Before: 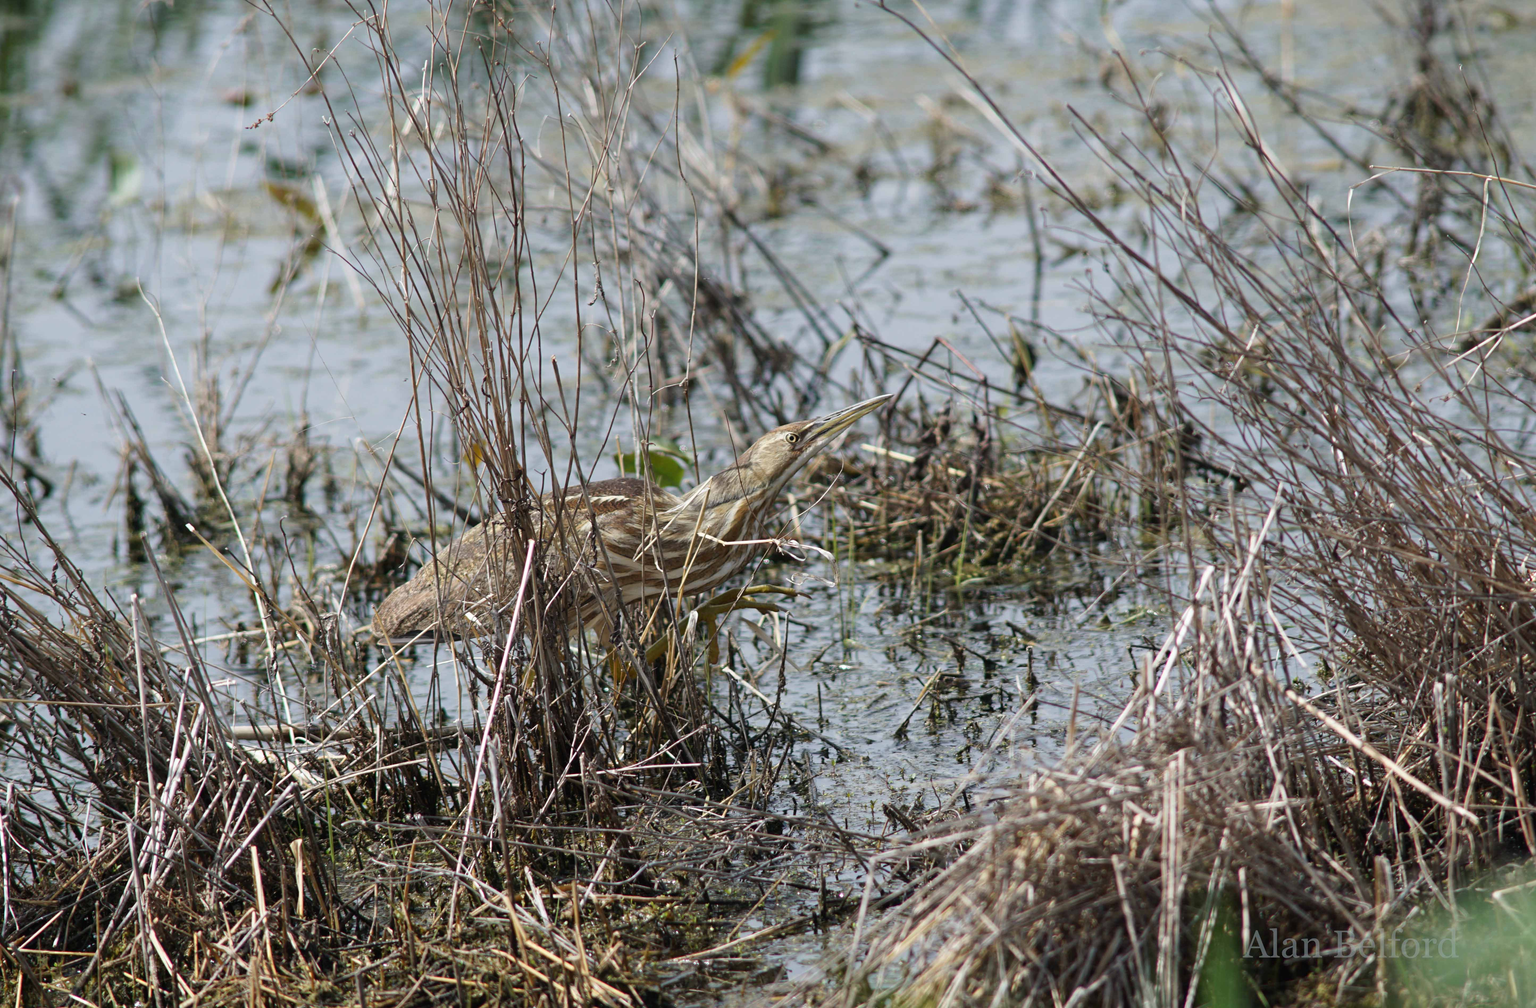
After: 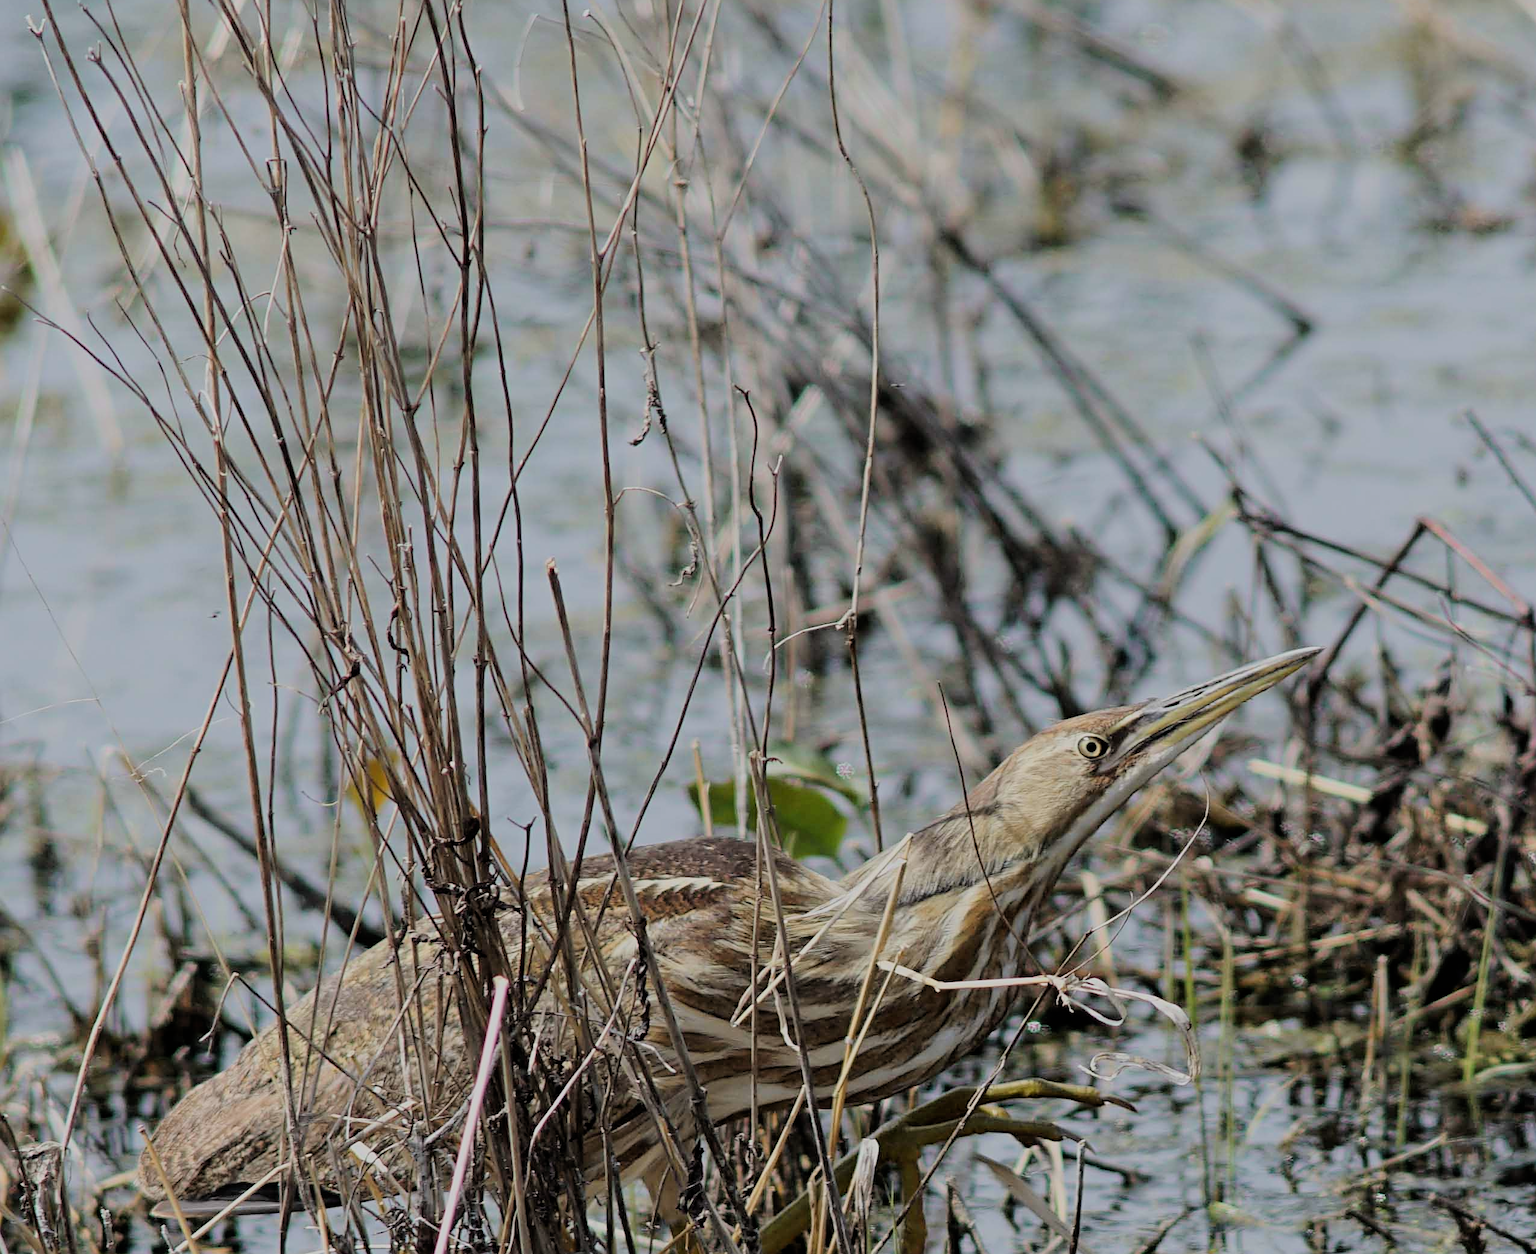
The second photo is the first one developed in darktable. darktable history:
crop: left 20.248%, top 10.86%, right 35.675%, bottom 34.321%
filmic rgb: black relative exposure -6.15 EV, white relative exposure 6.96 EV, hardness 2.23, color science v6 (2022)
sharpen: on, module defaults
